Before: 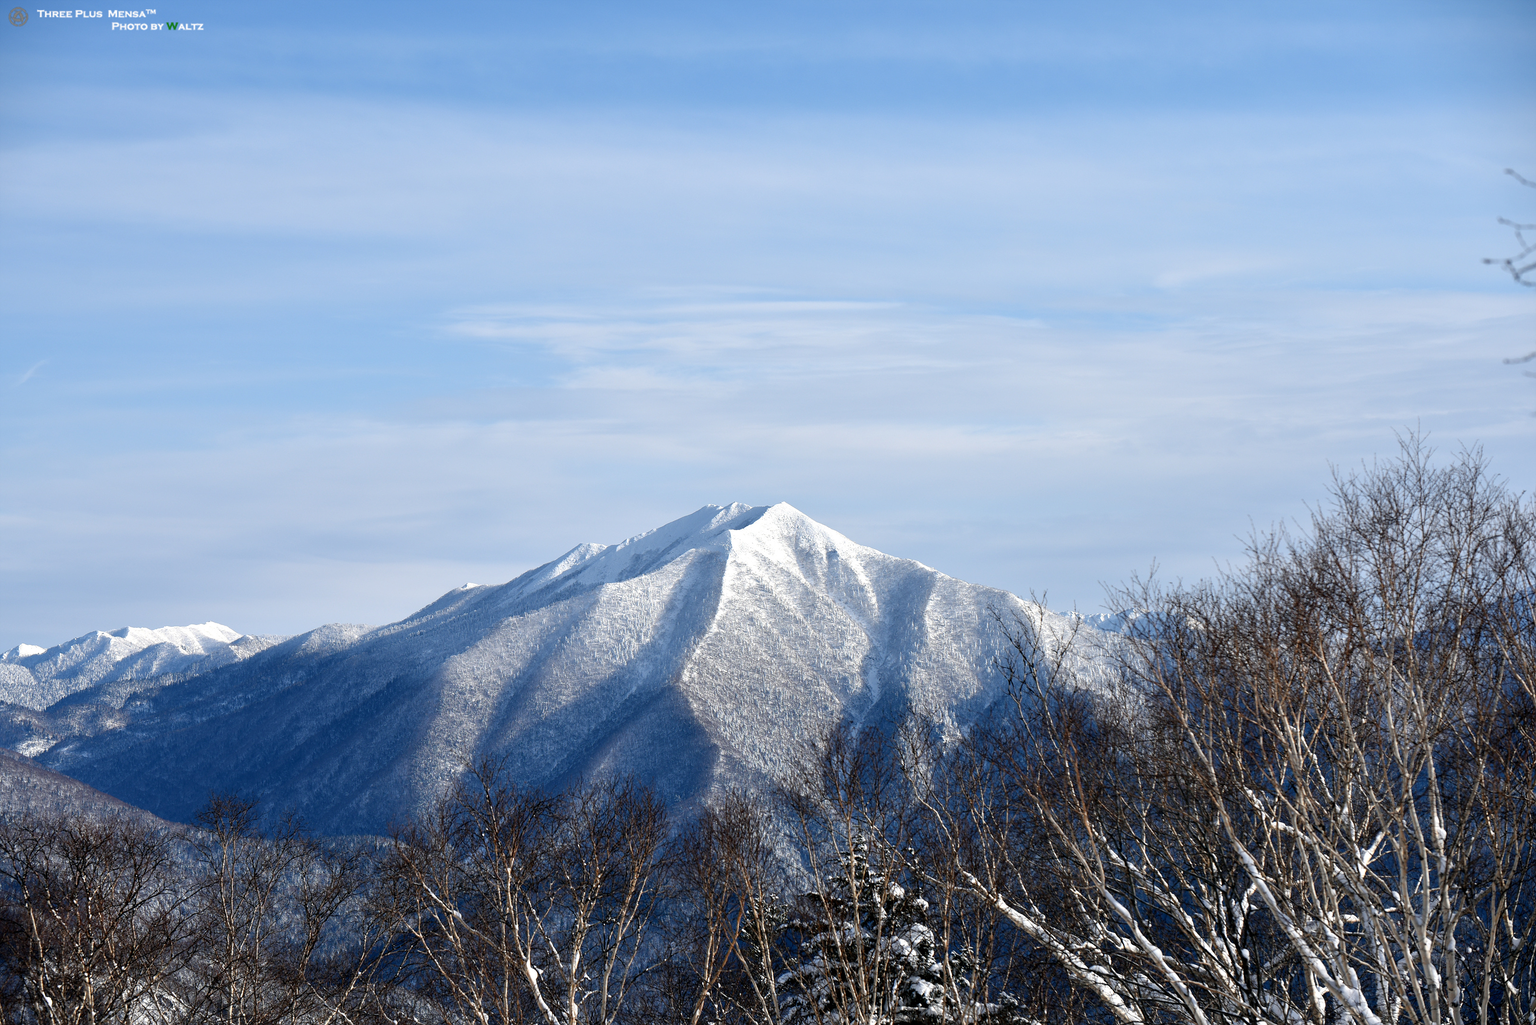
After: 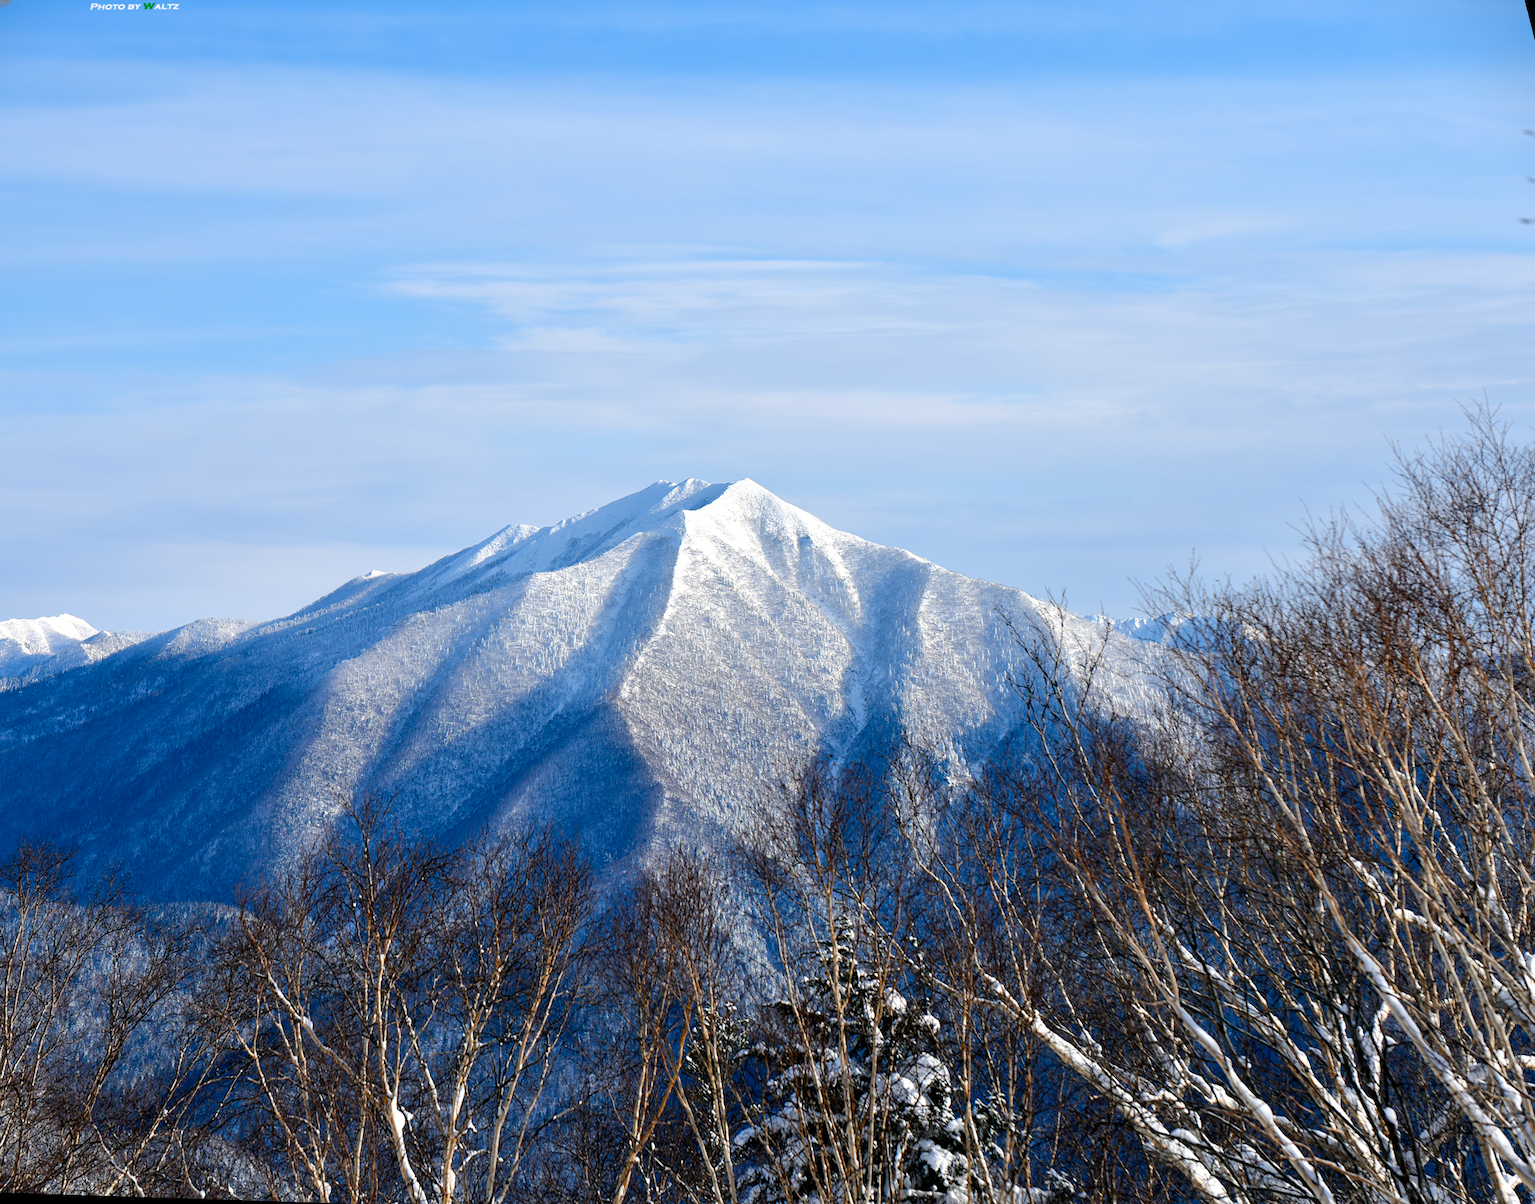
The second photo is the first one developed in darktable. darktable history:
color balance rgb: perceptual saturation grading › global saturation 25%, perceptual brilliance grading › mid-tones 10%, perceptual brilliance grading › shadows 15%, global vibrance 20%
rotate and perspective: rotation 0.72°, lens shift (vertical) -0.352, lens shift (horizontal) -0.051, crop left 0.152, crop right 0.859, crop top 0.019, crop bottom 0.964
